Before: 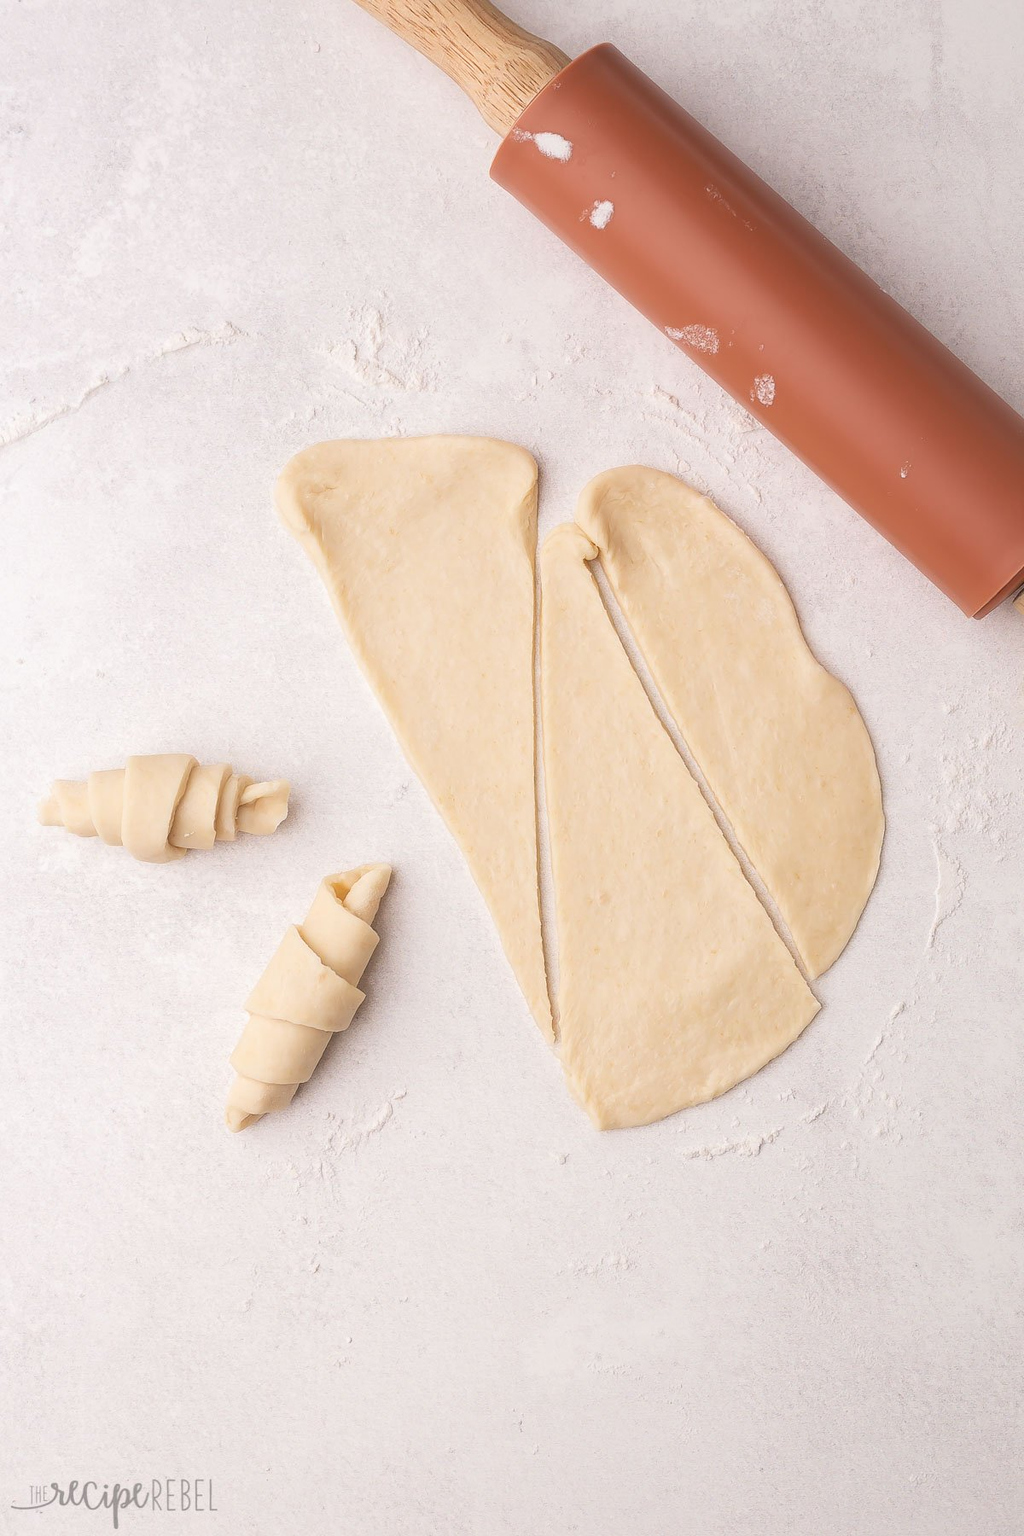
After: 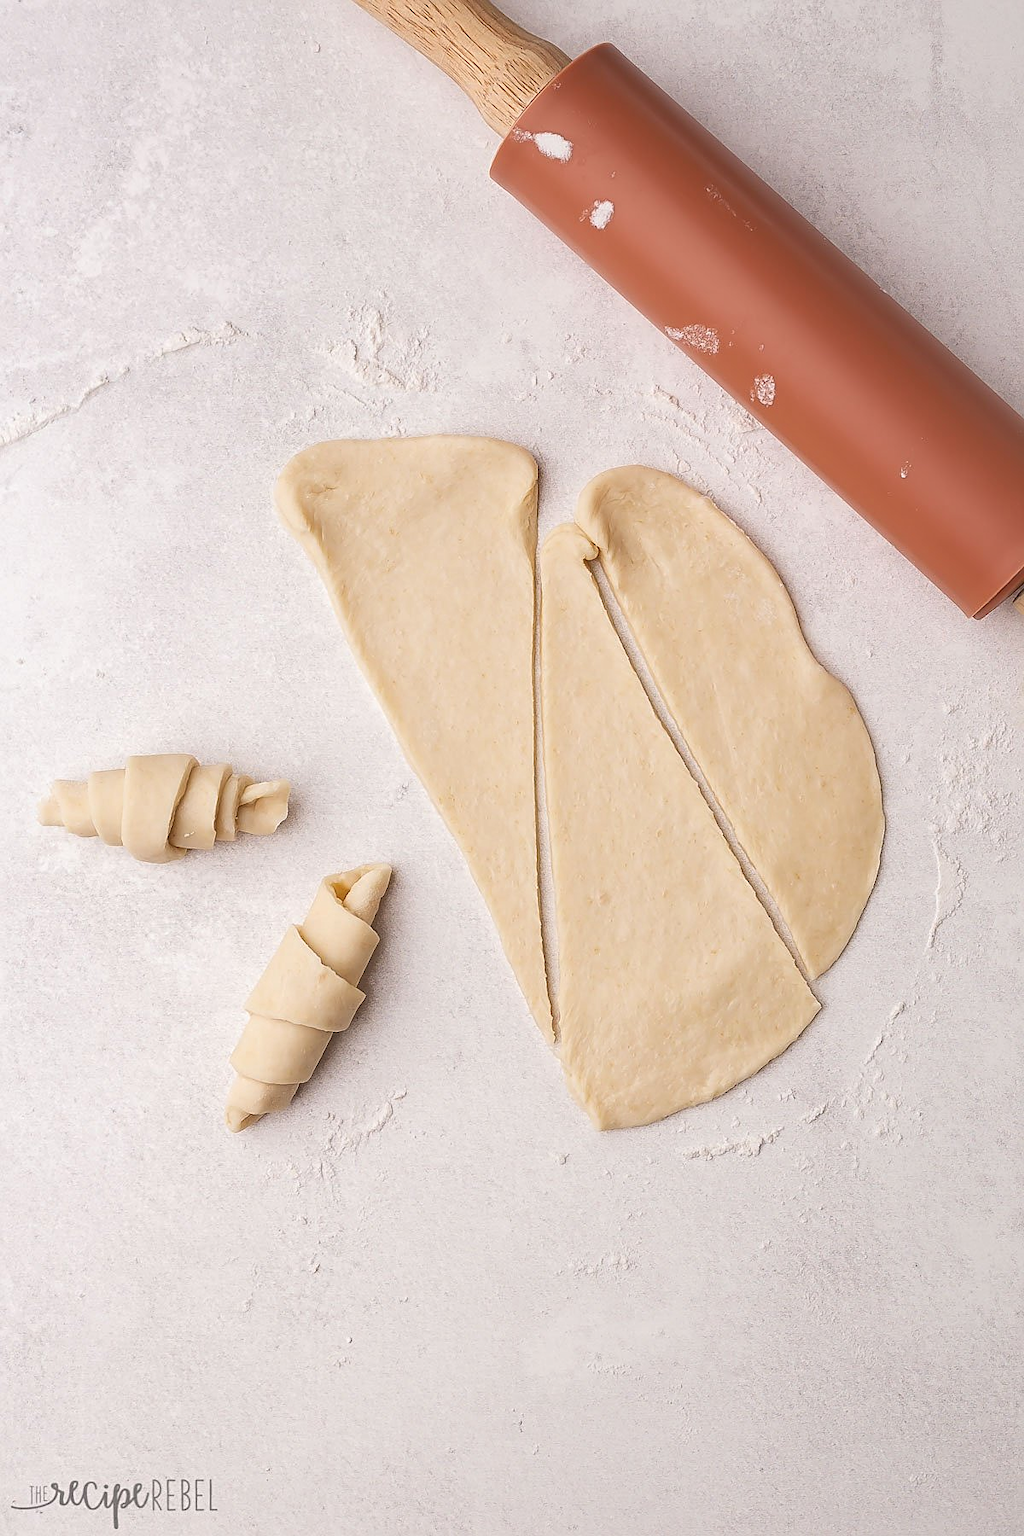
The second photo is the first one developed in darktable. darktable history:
sharpen: on, module defaults
shadows and highlights: shadows 35, highlights -35, soften with gaussian
